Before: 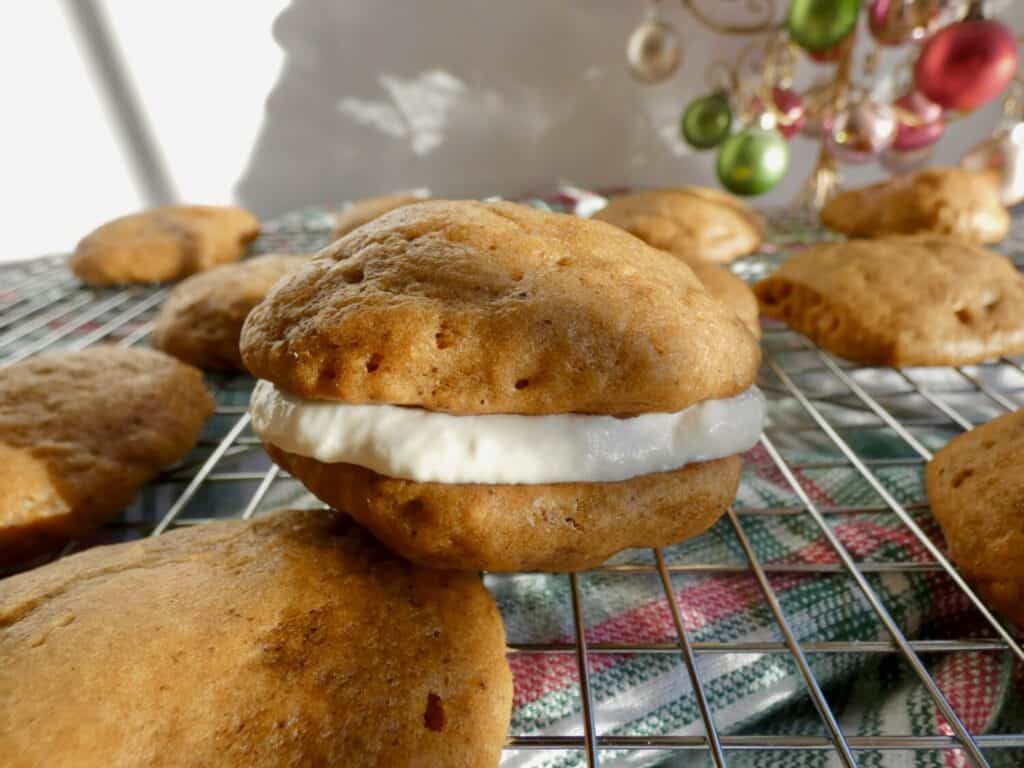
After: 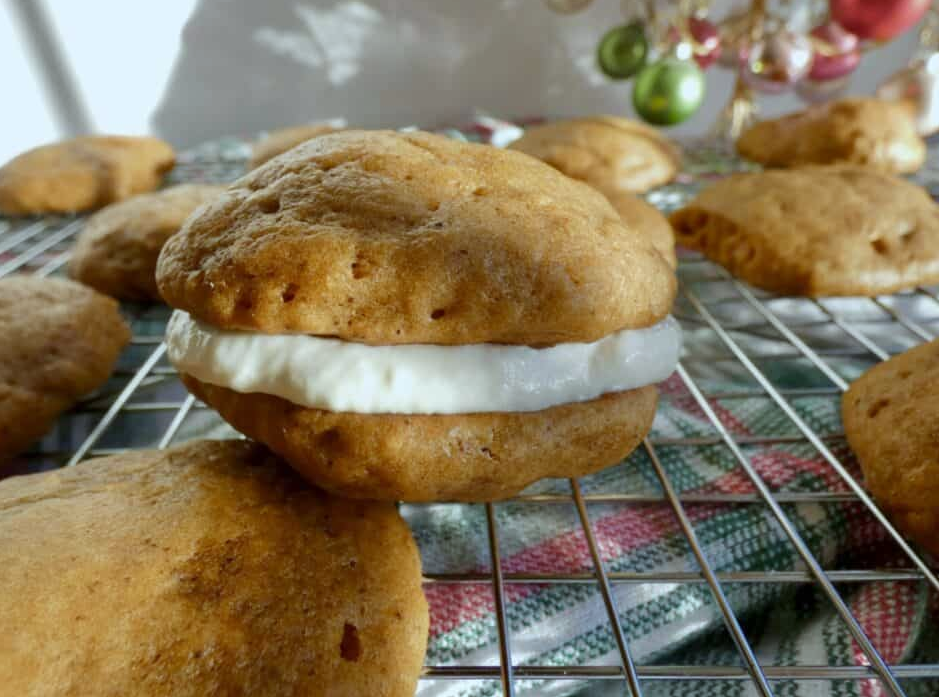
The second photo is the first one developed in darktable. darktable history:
white balance: red 0.925, blue 1.046
crop and rotate: left 8.262%, top 9.226%
